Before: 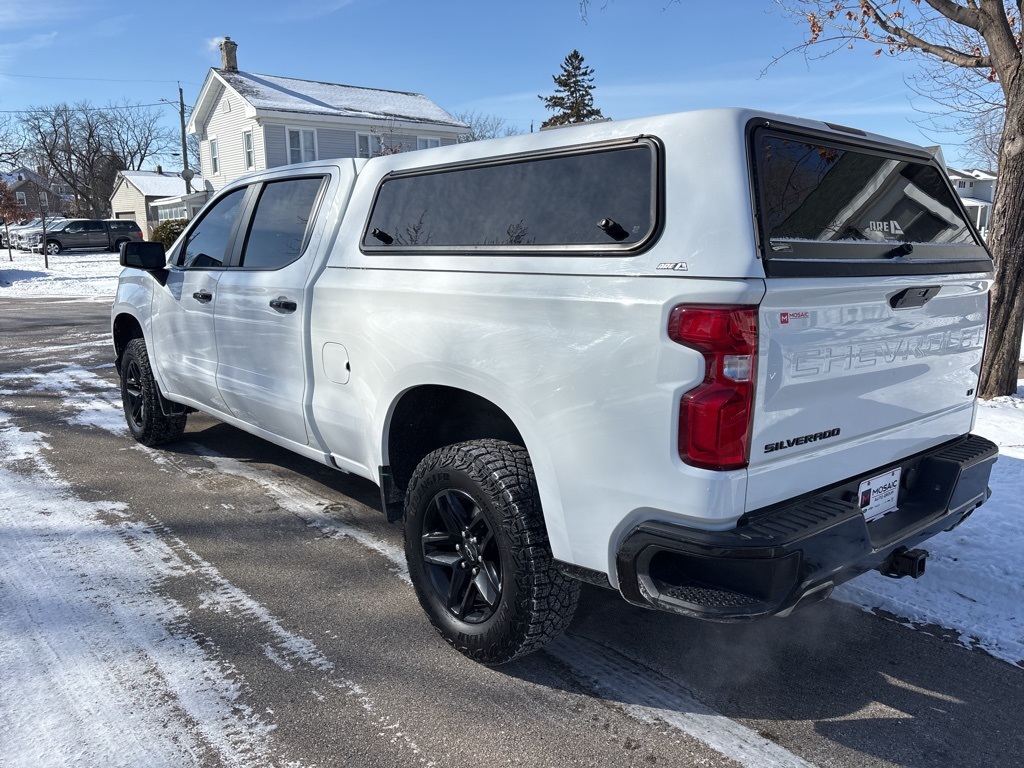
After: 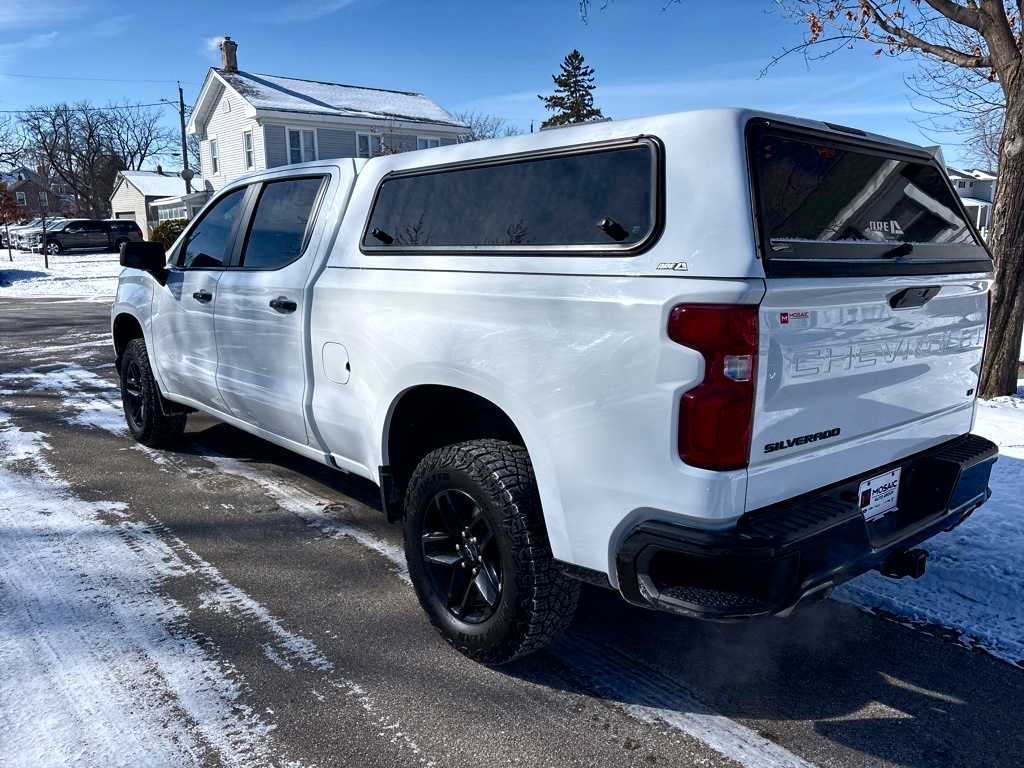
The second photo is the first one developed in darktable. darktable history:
color correction: highlights a* -0.139, highlights b* -5.35, shadows a* -0.13, shadows b* -0.132
color balance rgb: linear chroma grading › global chroma 8.418%, perceptual saturation grading › global saturation 20%, perceptual saturation grading › highlights -25.147%, perceptual saturation grading › shadows 25.65%, perceptual brilliance grading › highlights 3.631%, perceptual brilliance grading › mid-tones -17.299%, perceptual brilliance grading › shadows -41.816%, saturation formula JzAzBz (2021)
